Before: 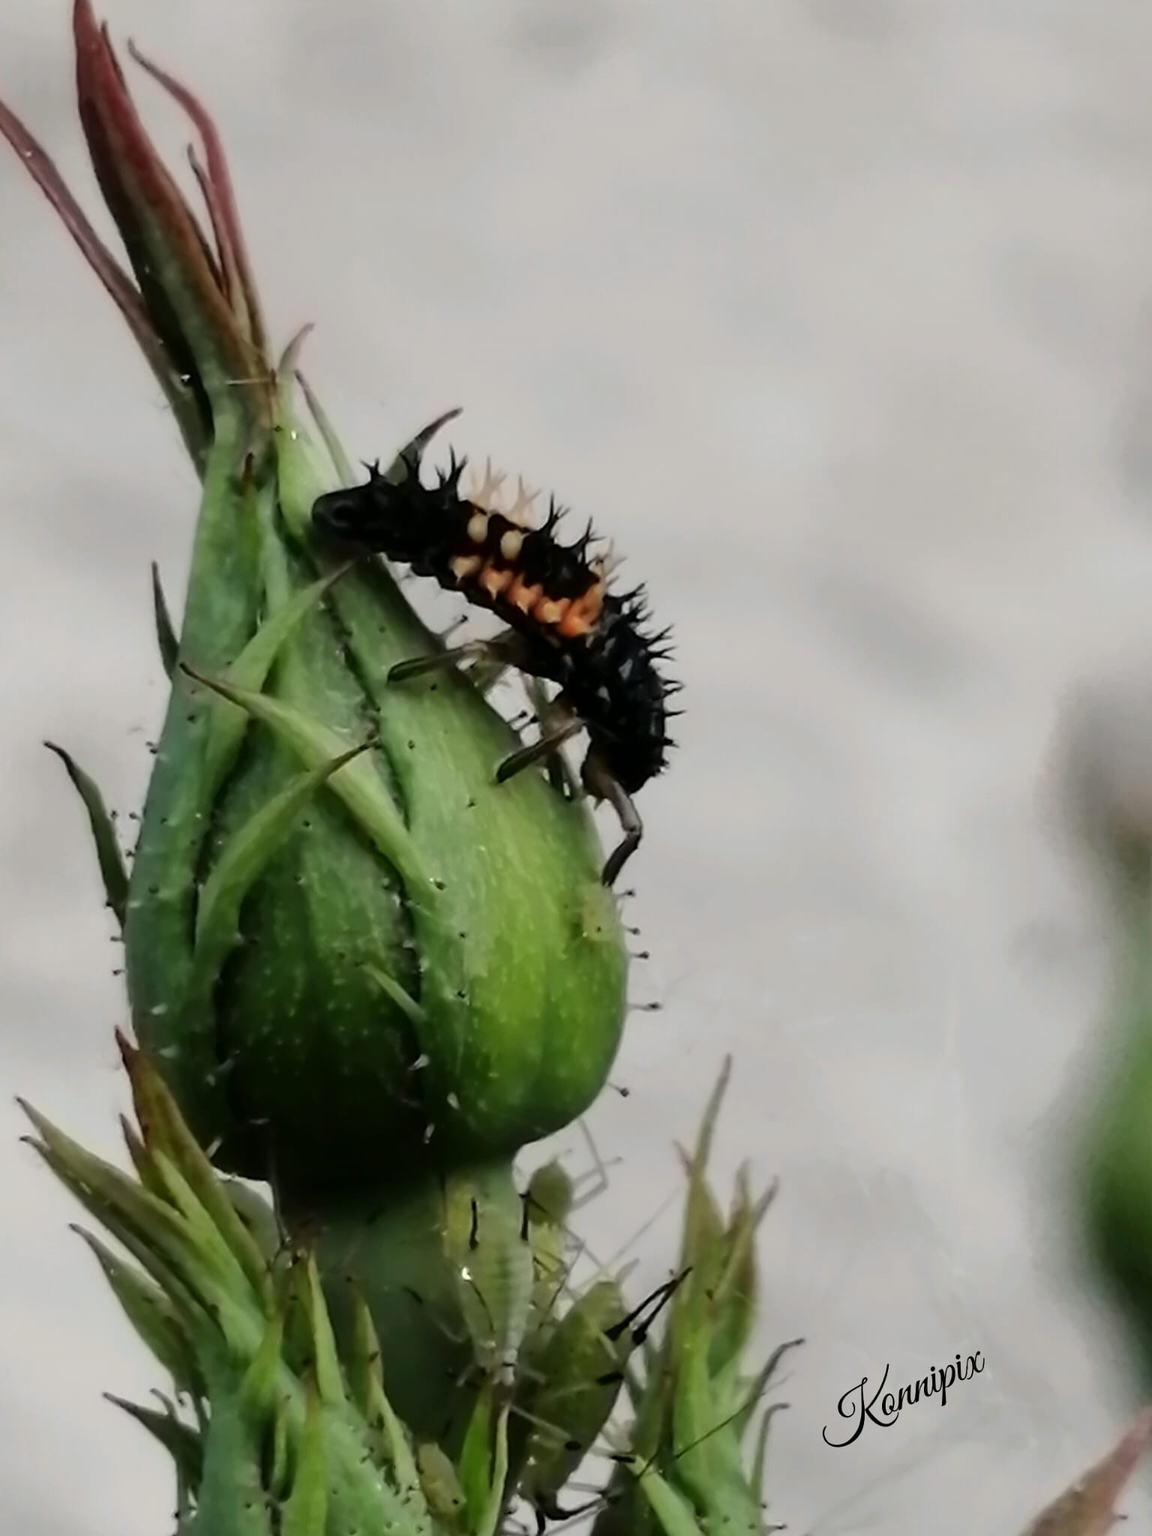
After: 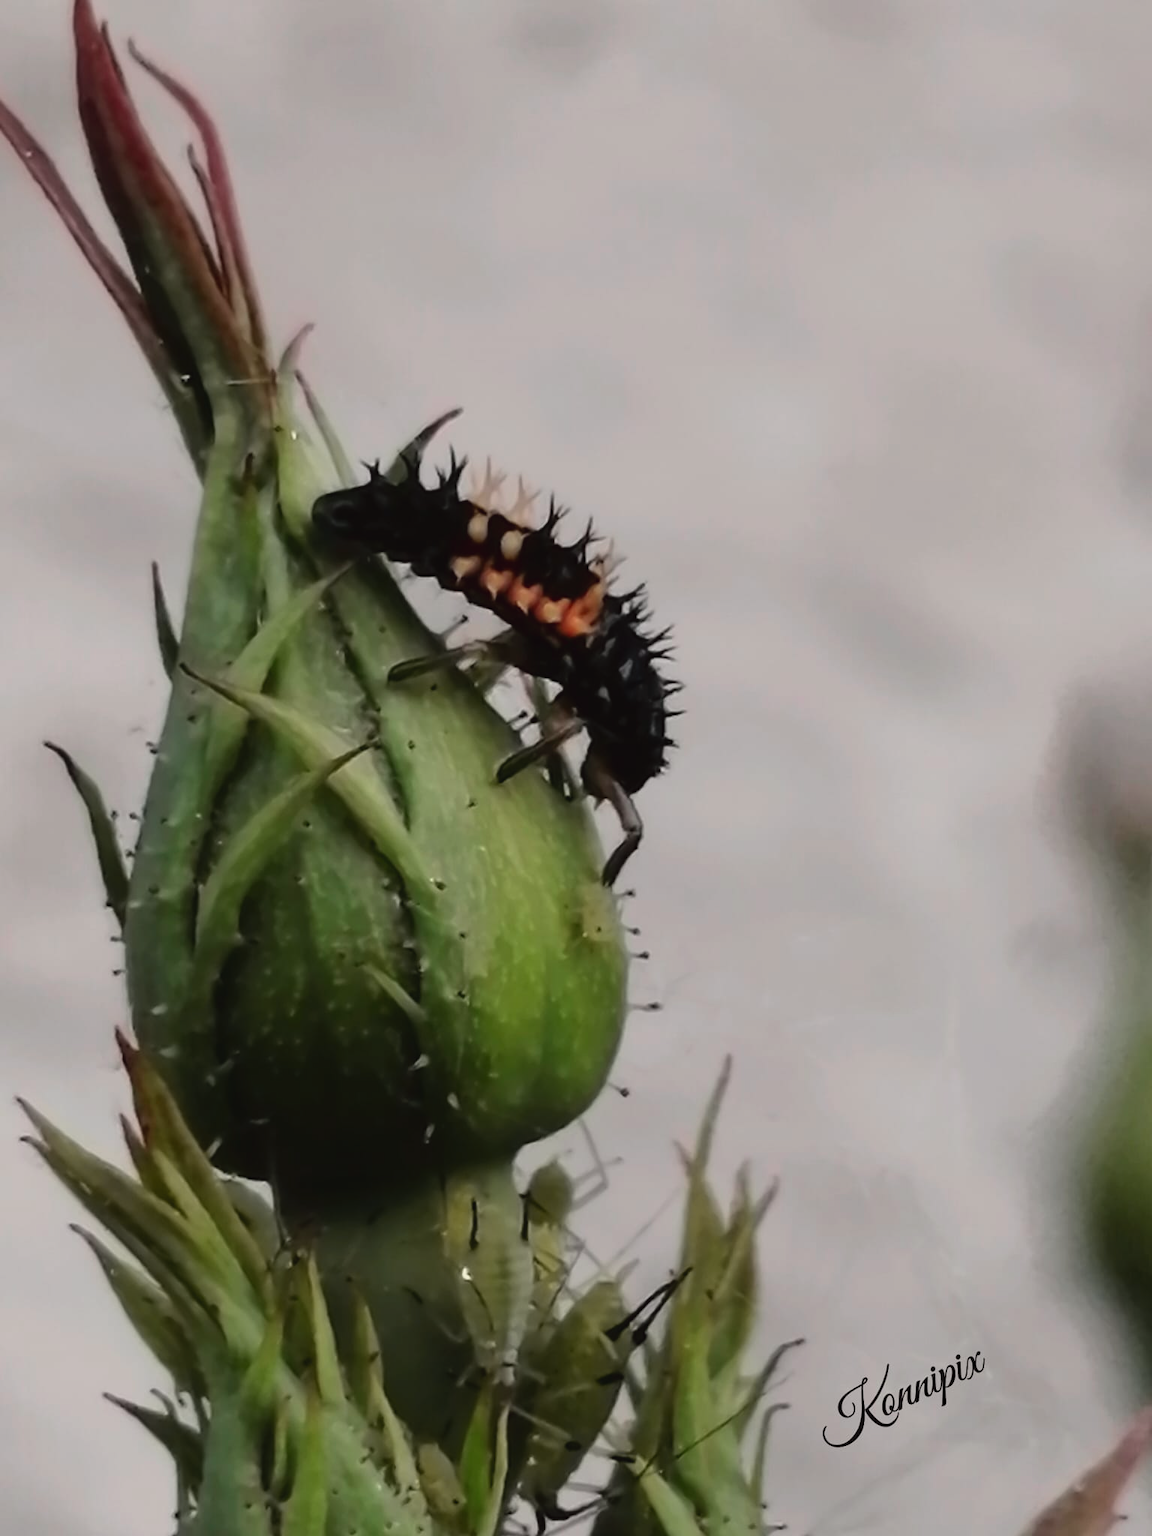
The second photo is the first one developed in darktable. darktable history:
exposure: compensate highlight preservation false
tone curve: curves: ch0 [(0, 0.029) (0.253, 0.237) (1, 0.945)]; ch1 [(0, 0) (0.401, 0.42) (0.442, 0.47) (0.492, 0.498) (0.511, 0.523) (0.557, 0.565) (0.66, 0.683) (1, 1)]; ch2 [(0, 0) (0.394, 0.413) (0.5, 0.5) (0.578, 0.568) (1, 1)], color space Lab, independent channels, preserve colors none
